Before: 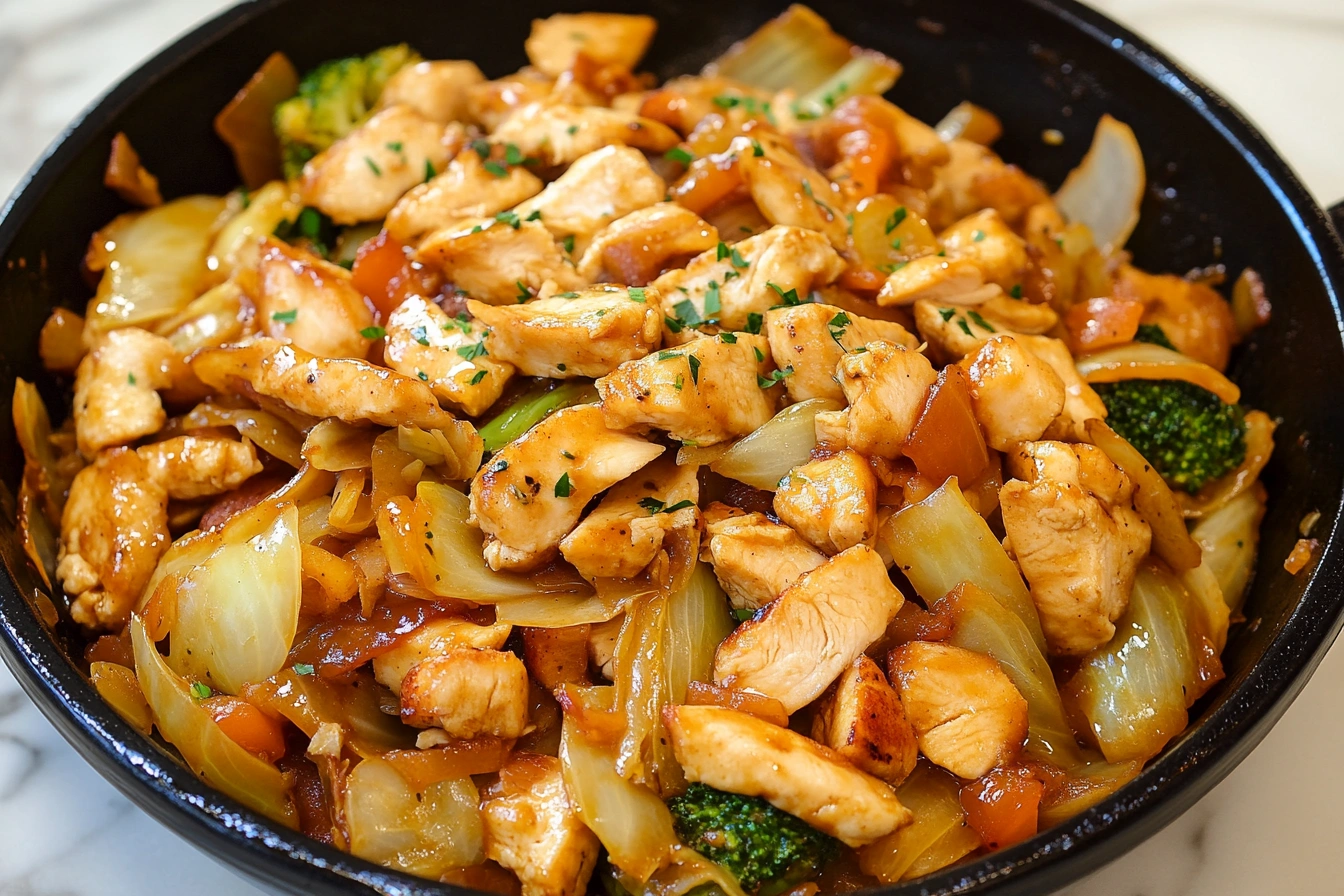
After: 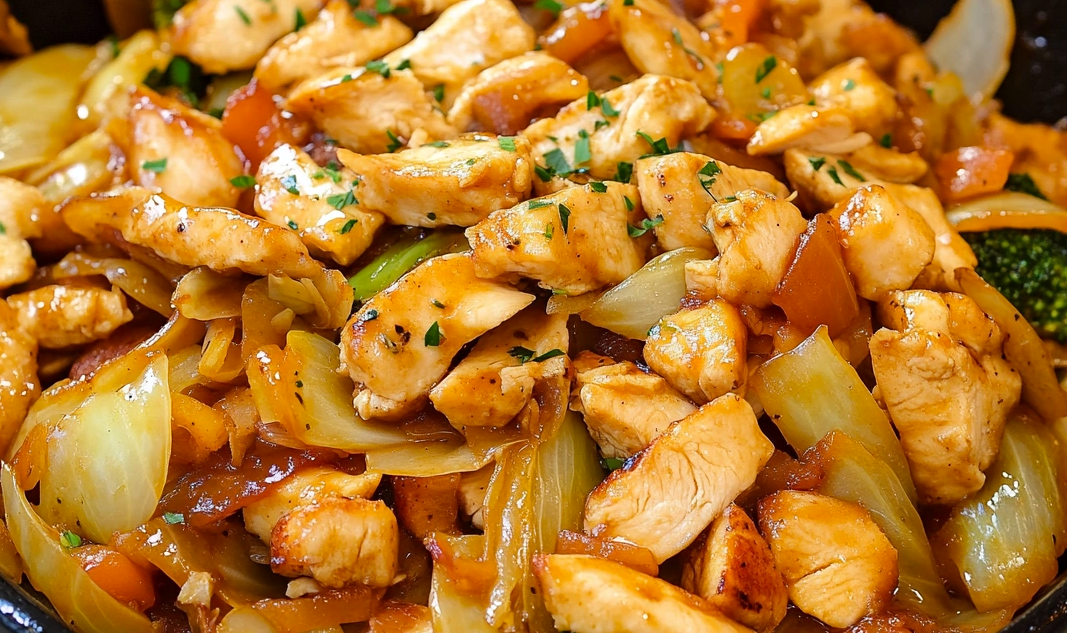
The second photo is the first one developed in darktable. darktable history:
crop: left 9.712%, top 16.928%, right 10.845%, bottom 12.332%
haze removal: compatibility mode true, adaptive false
